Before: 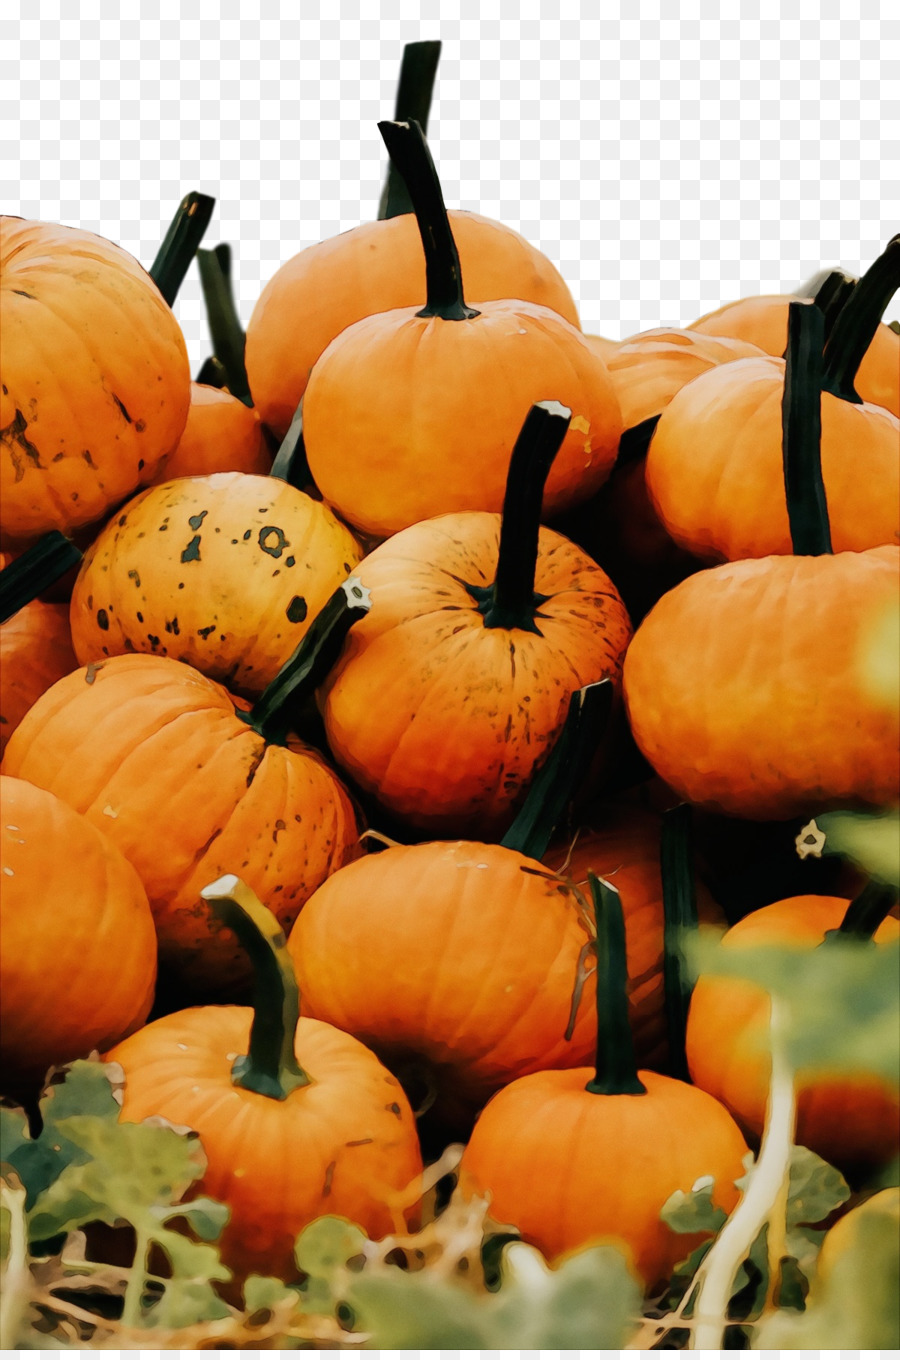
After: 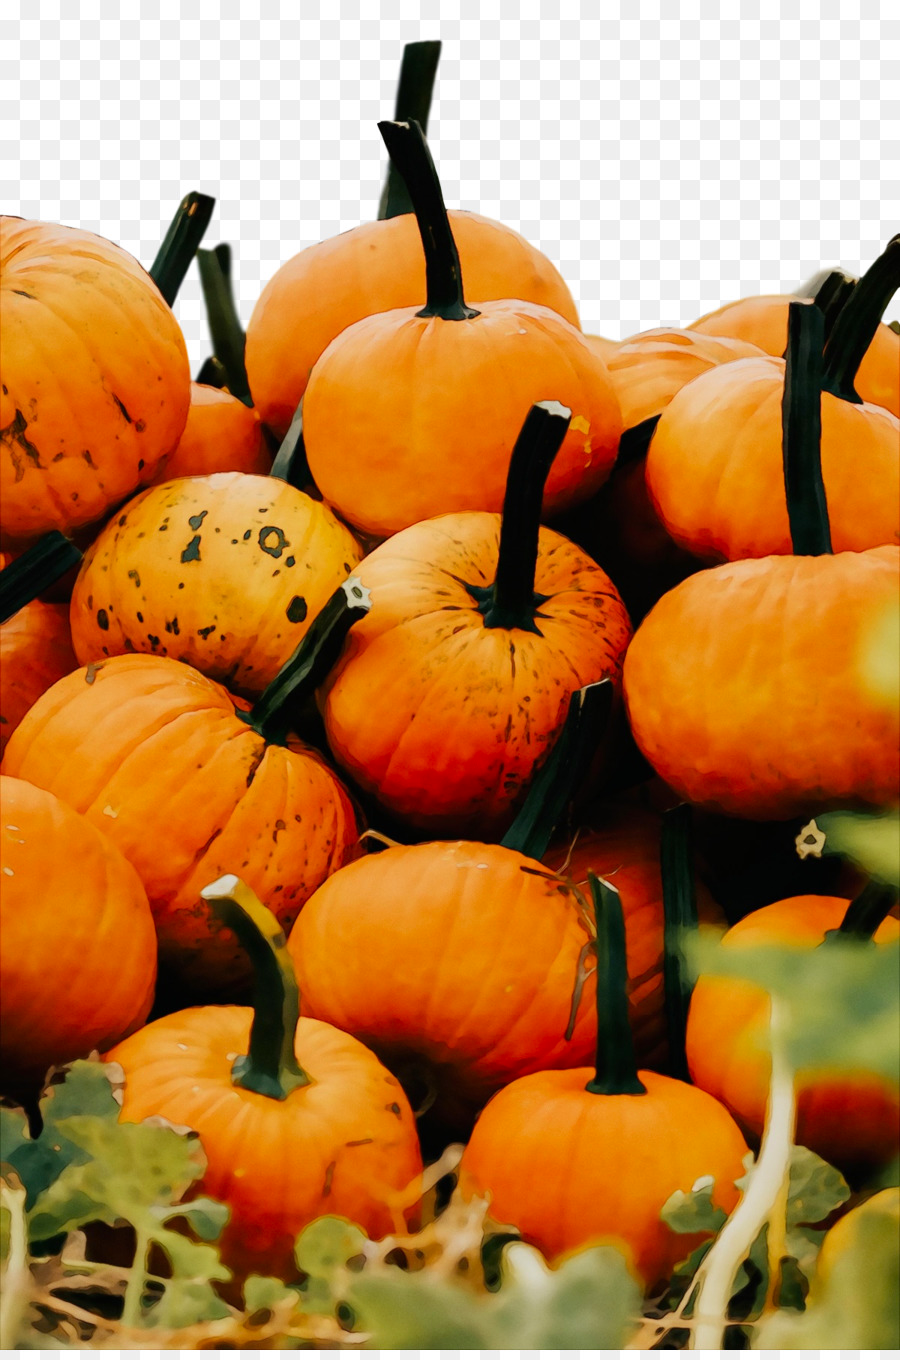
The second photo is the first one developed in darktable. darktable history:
contrast brightness saturation: contrast 0.036, saturation 0.16
